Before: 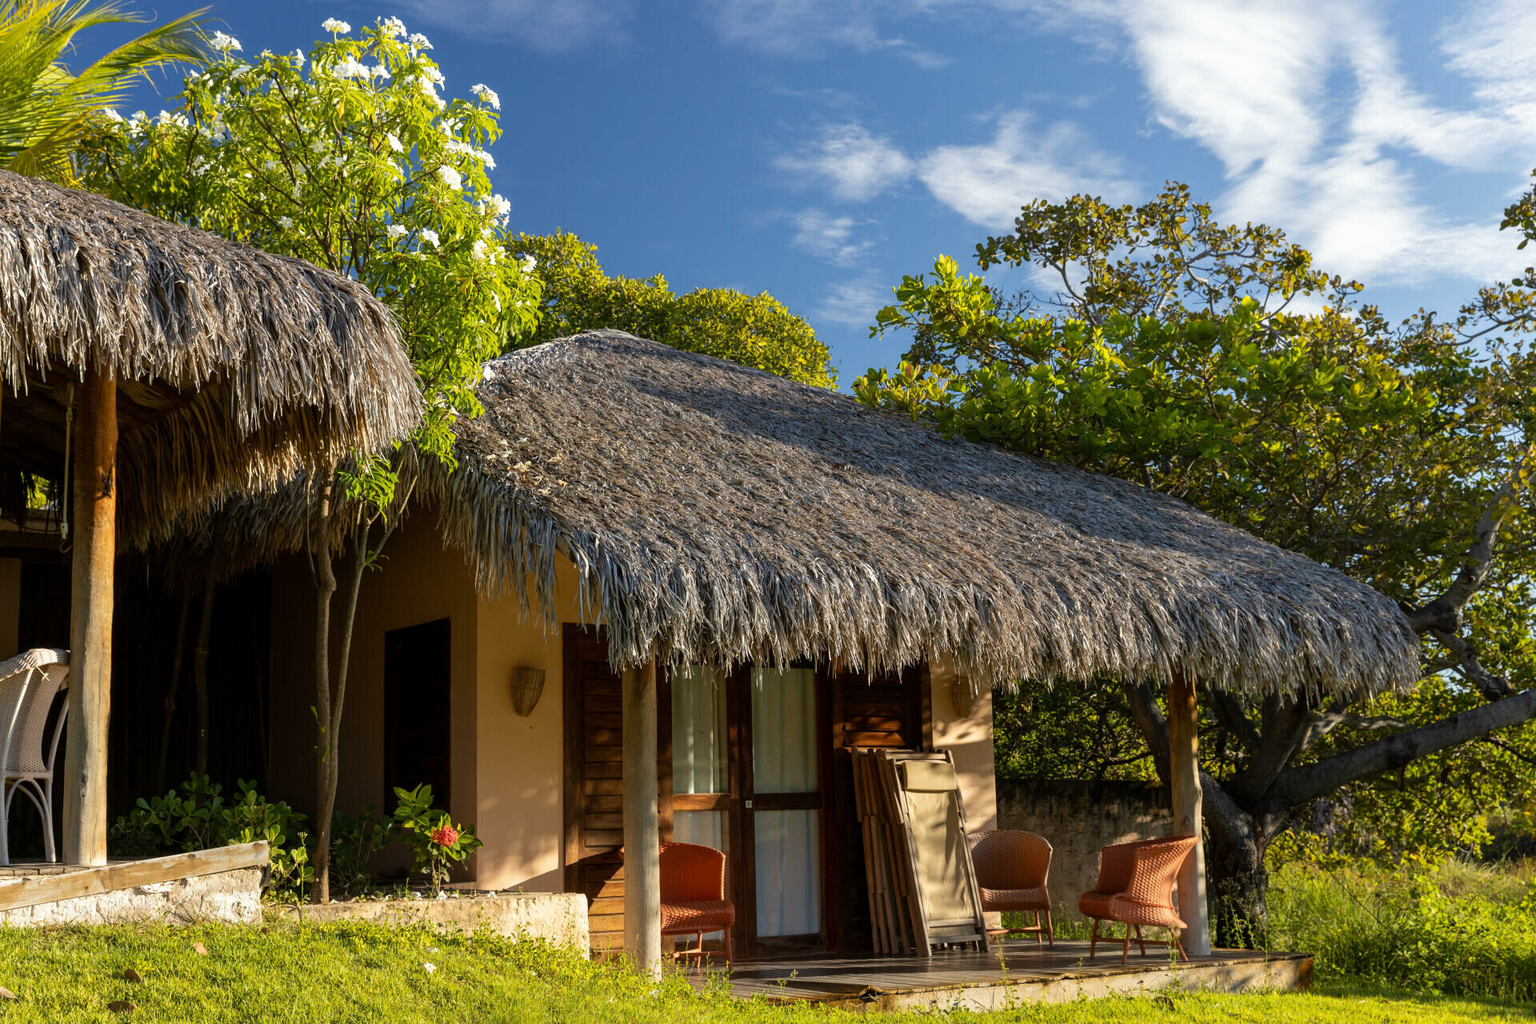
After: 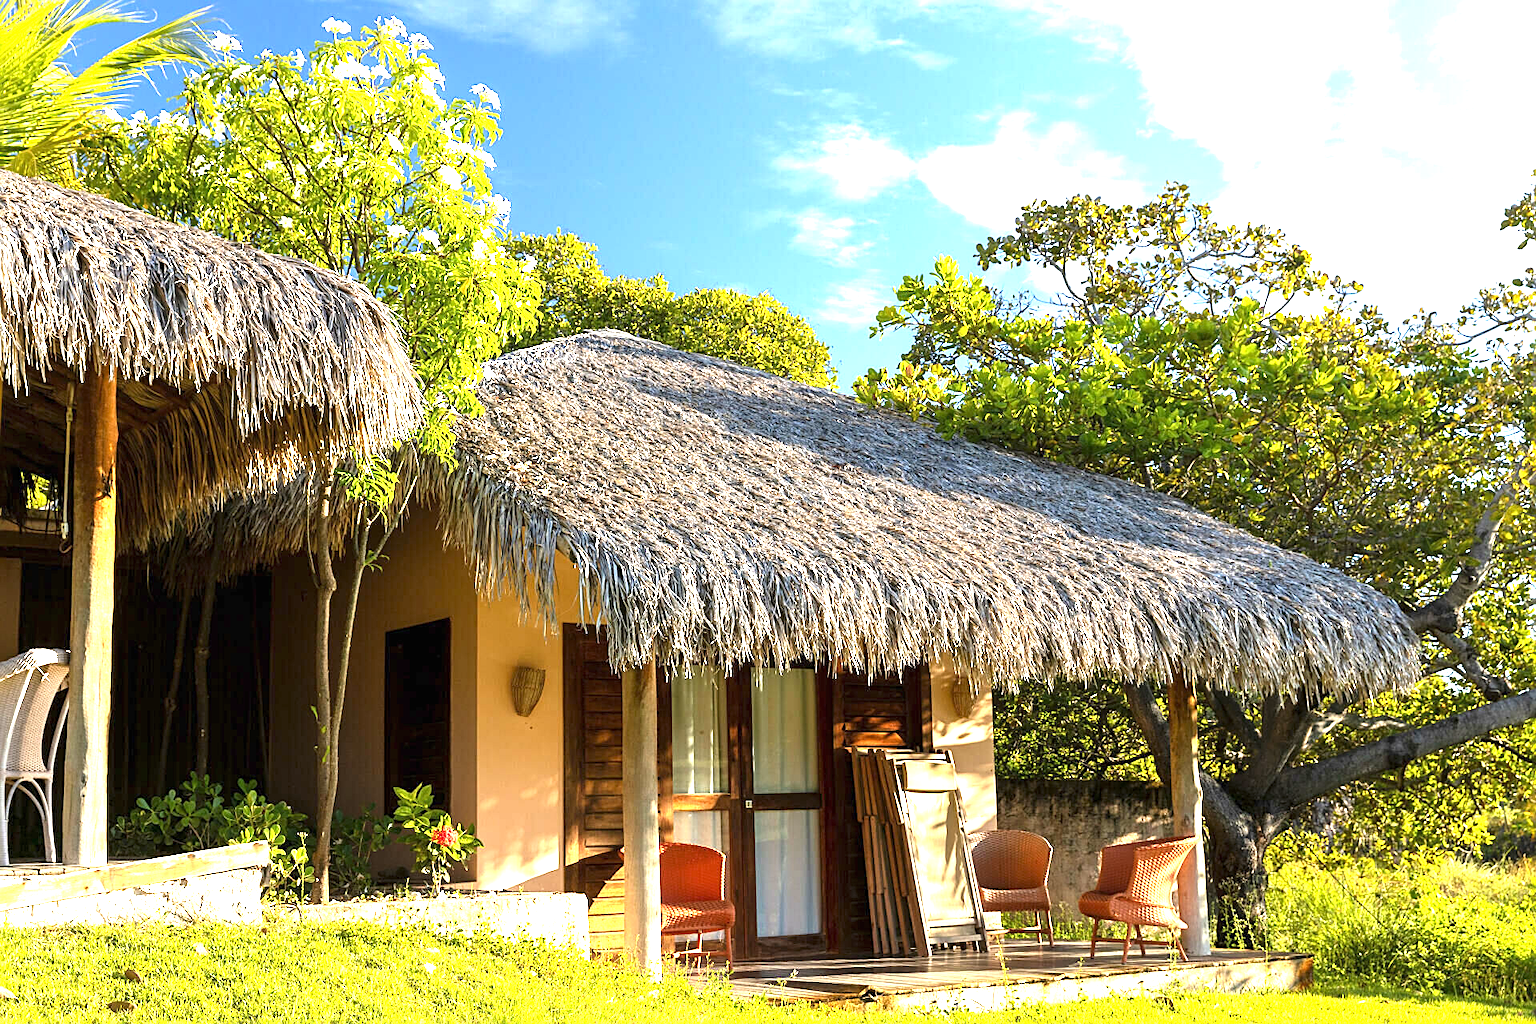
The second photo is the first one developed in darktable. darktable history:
exposure: black level correction 0, exposure 1.9 EV, compensate highlight preservation false
sharpen: on, module defaults
